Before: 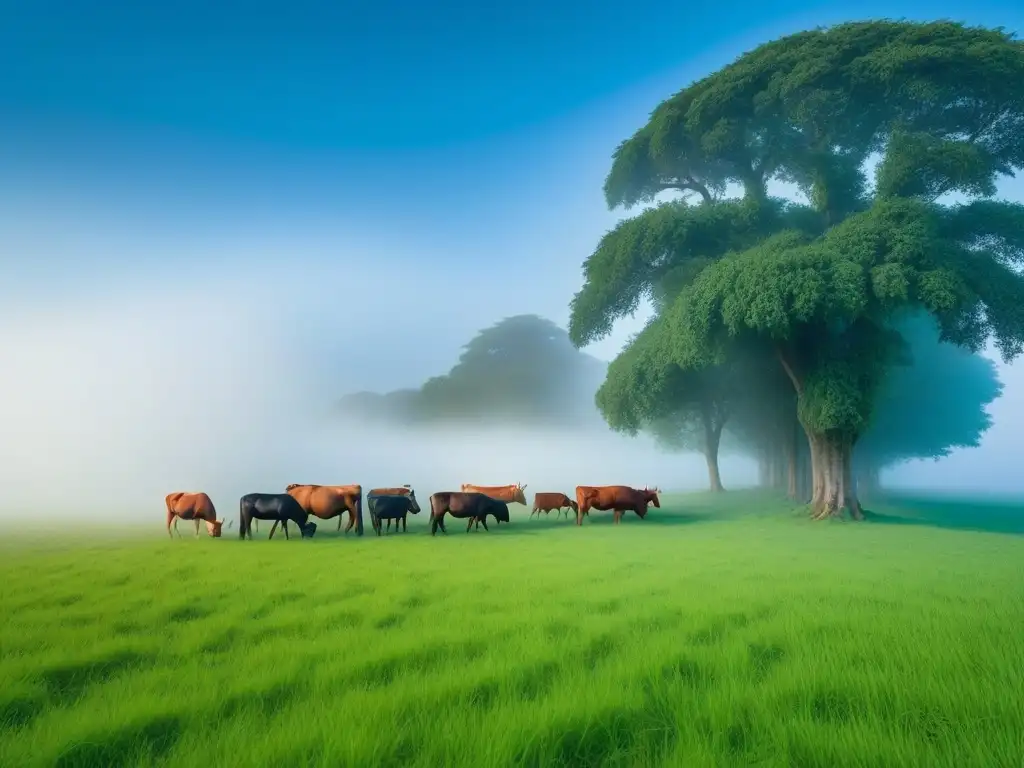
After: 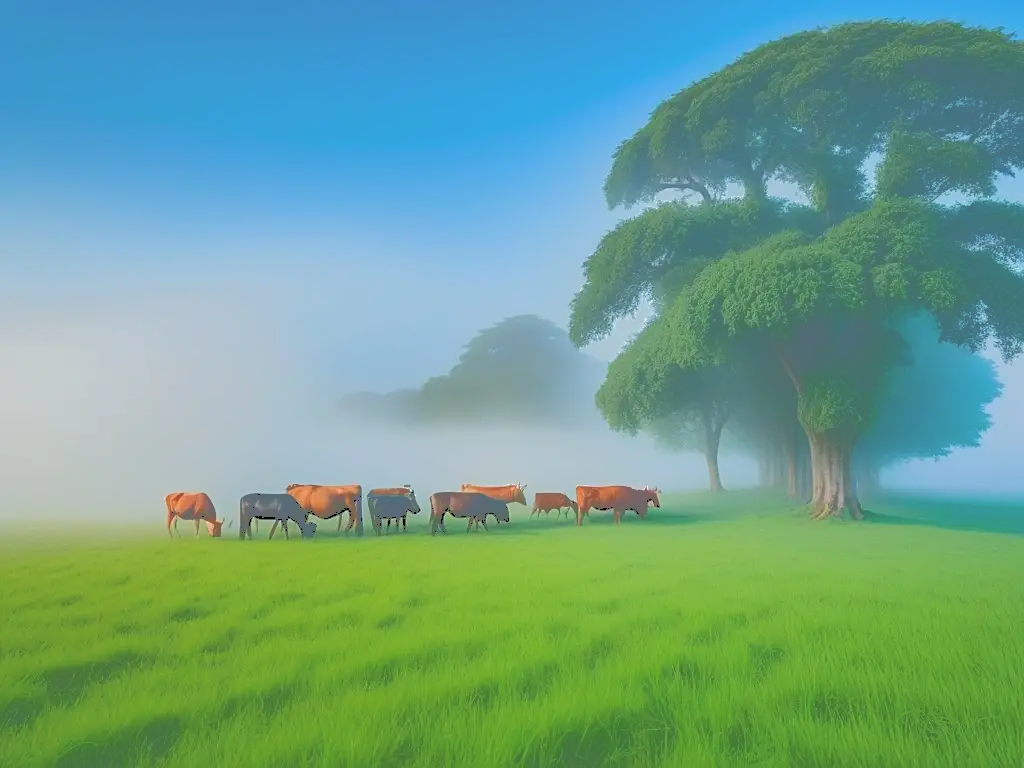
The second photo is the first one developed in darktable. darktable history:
tone curve: curves: ch0 [(0, 0) (0.003, 0.439) (0.011, 0.439) (0.025, 0.439) (0.044, 0.439) (0.069, 0.439) (0.1, 0.439) (0.136, 0.44) (0.177, 0.444) (0.224, 0.45) (0.277, 0.462) (0.335, 0.487) (0.399, 0.528) (0.468, 0.577) (0.543, 0.621) (0.623, 0.669) (0.709, 0.715) (0.801, 0.764) (0.898, 0.804) (1, 1)], color space Lab, independent channels, preserve colors none
sharpen: on, module defaults
